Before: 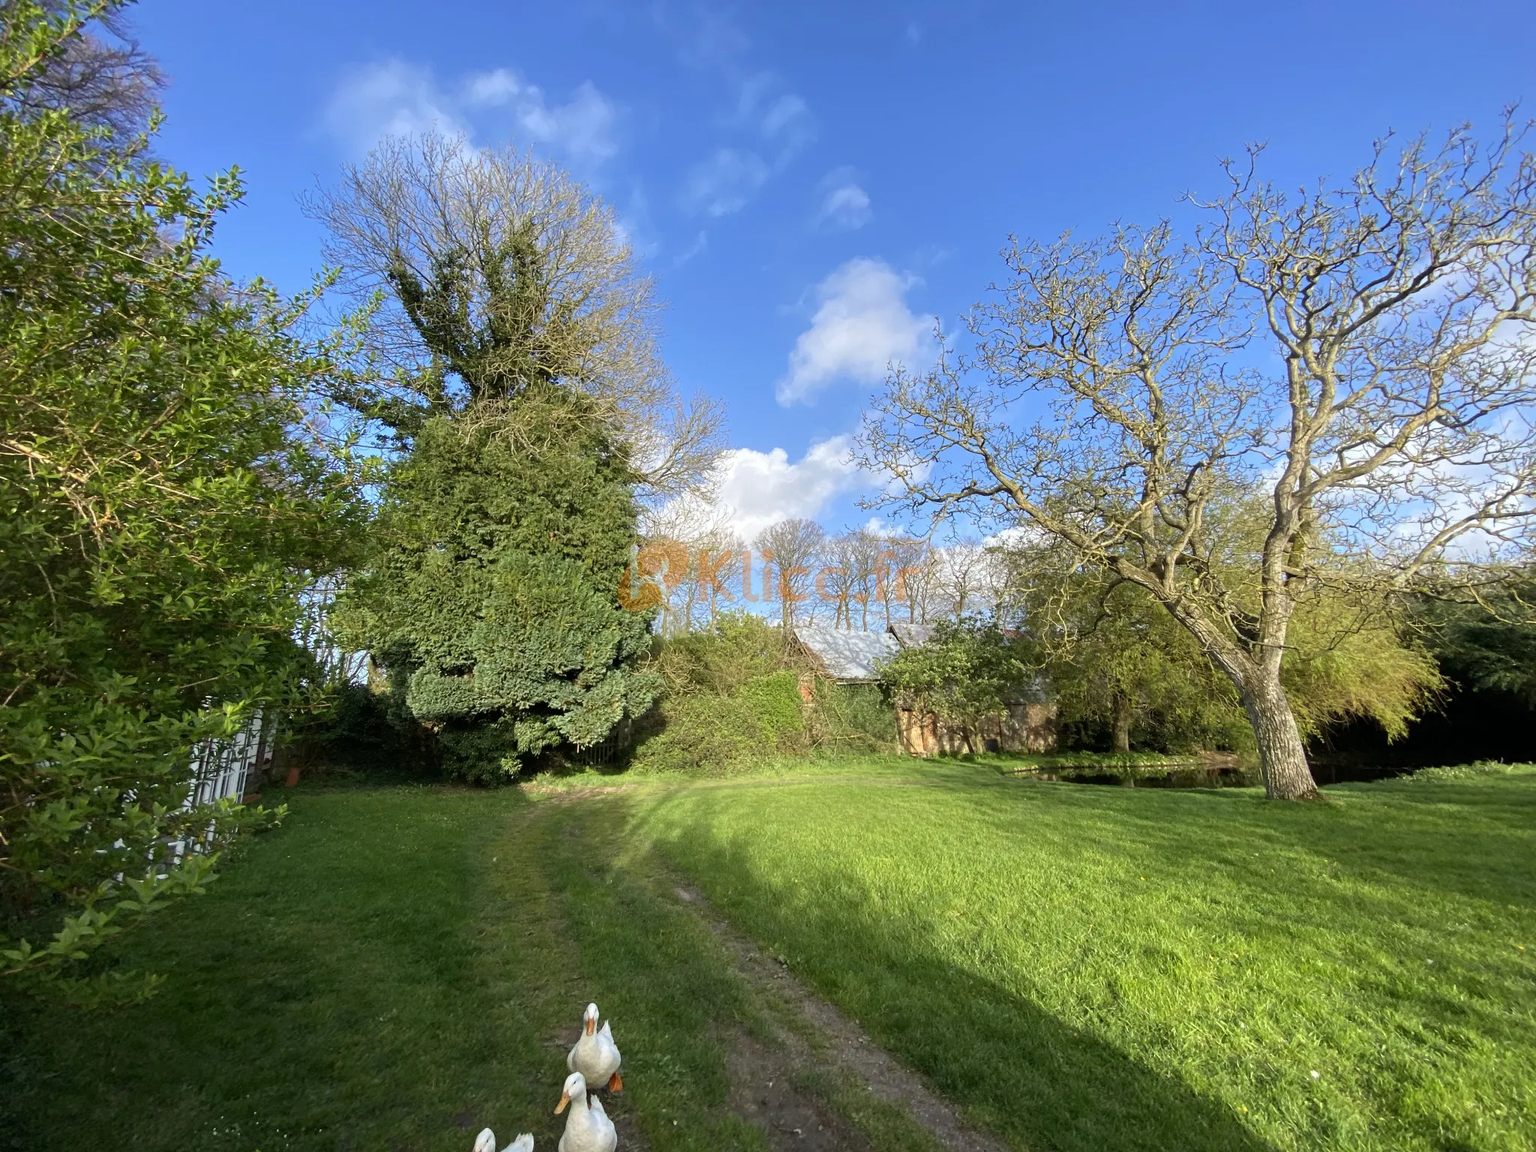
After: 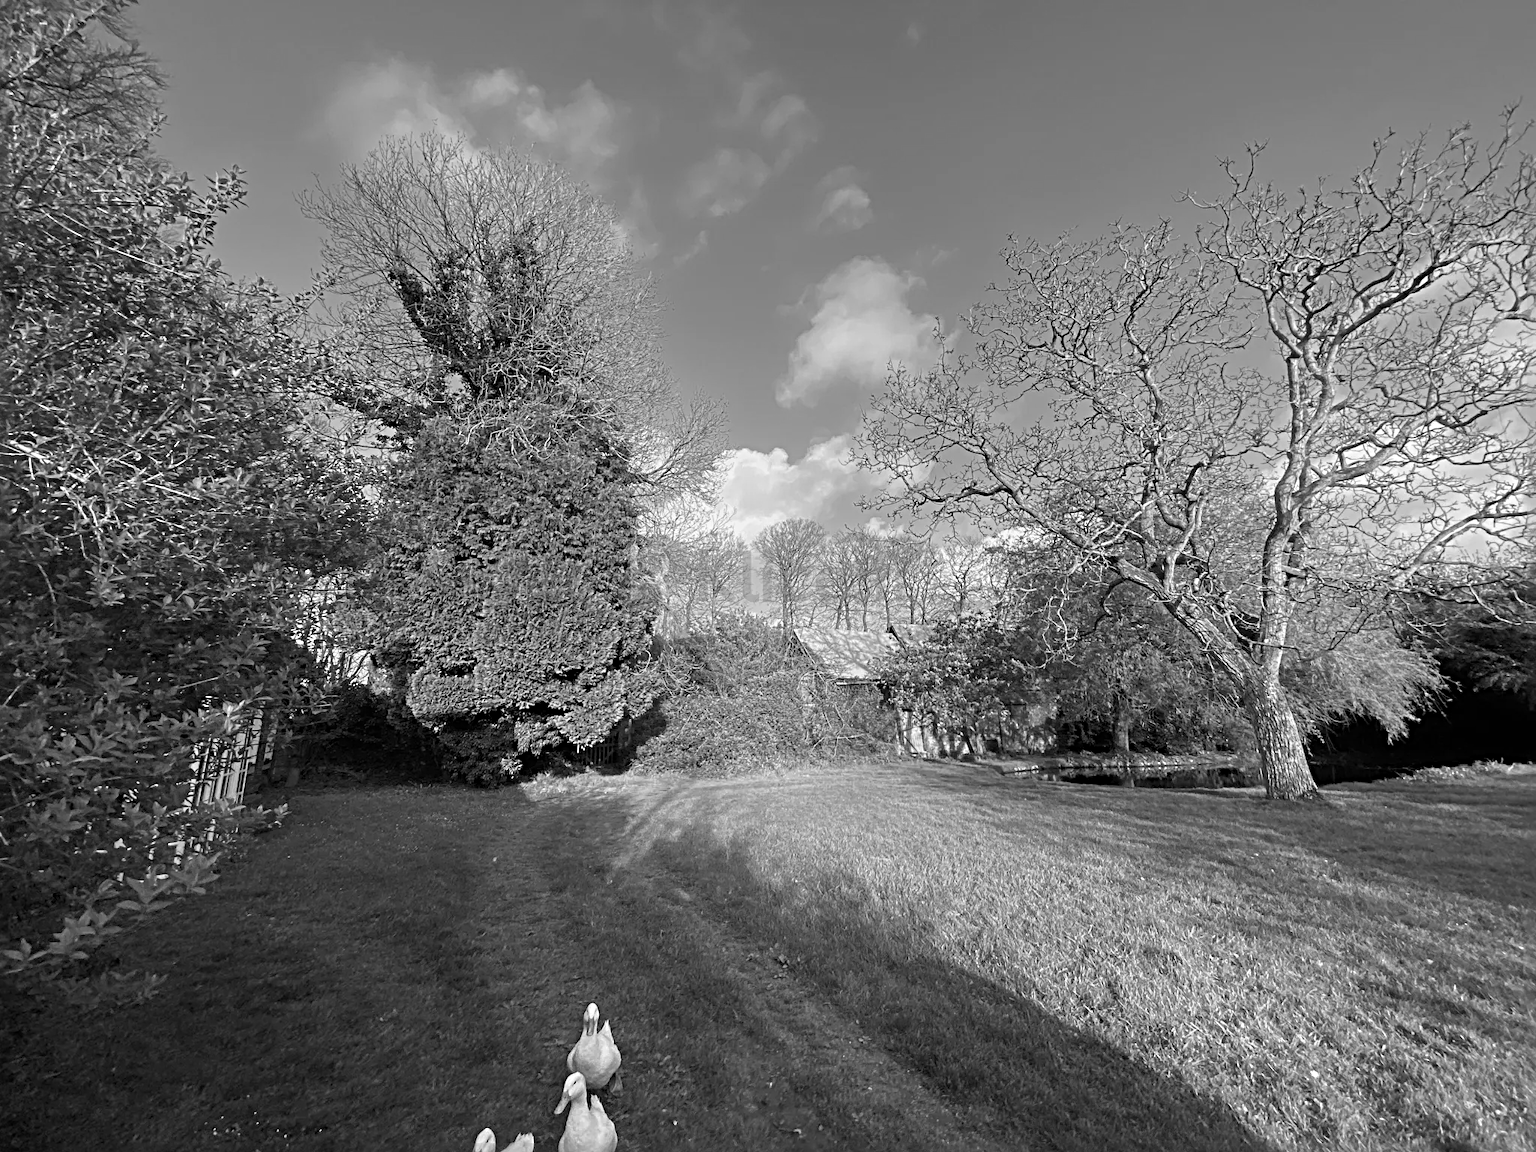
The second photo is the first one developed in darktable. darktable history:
sharpen: radius 4.883
monochrome: a 73.58, b 64.21
tone equalizer: on, module defaults
